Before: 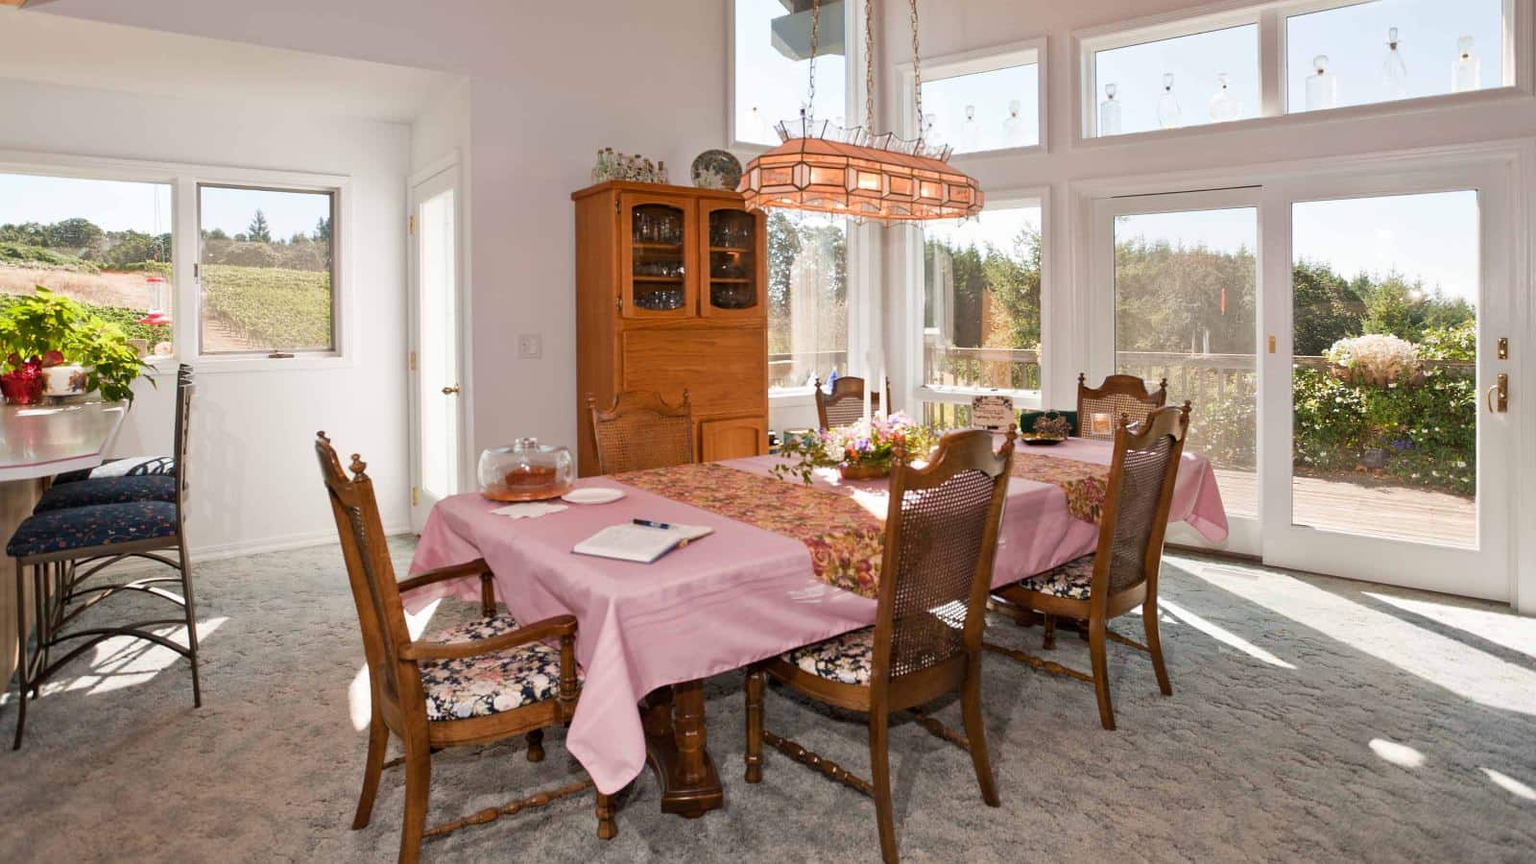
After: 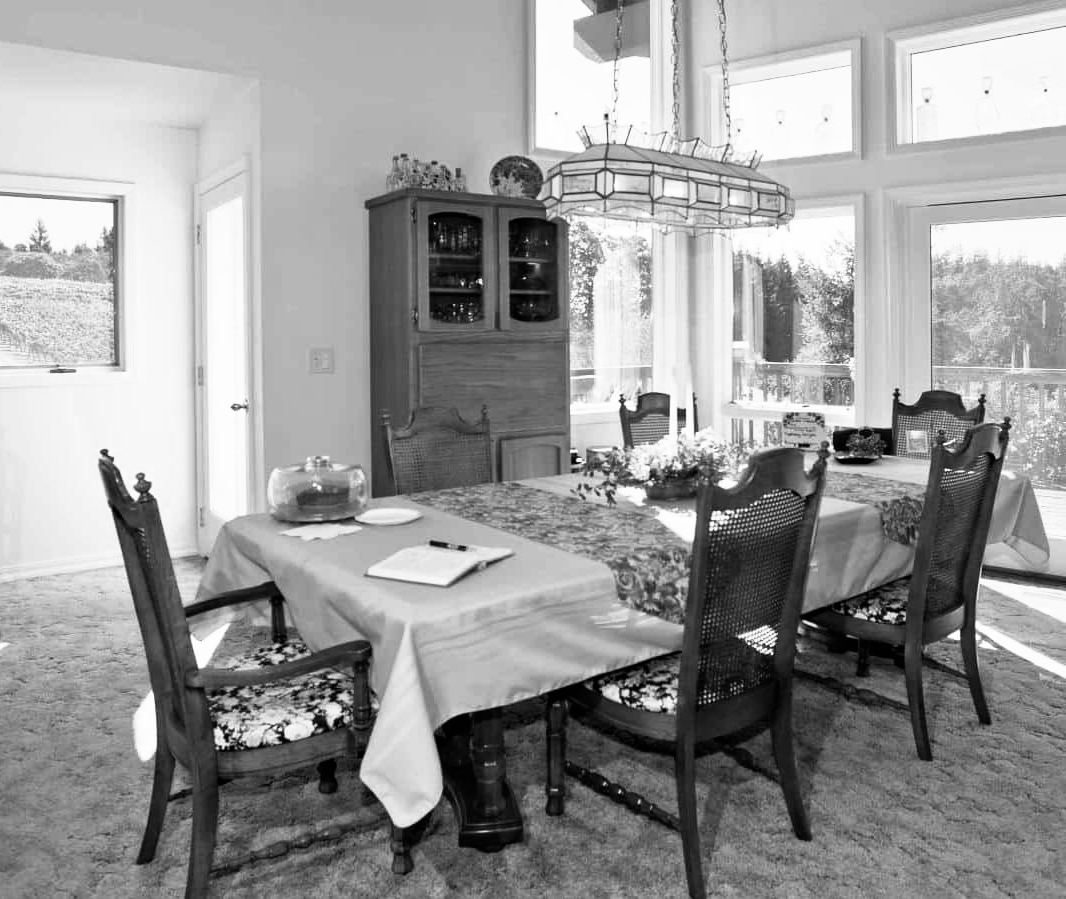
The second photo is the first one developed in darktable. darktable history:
filmic rgb: white relative exposure 2.45 EV, hardness 6.33
monochrome: a 16.01, b -2.65, highlights 0.52
crop and rotate: left 14.436%, right 18.898%
rgb curve: curves: ch0 [(0, 0) (0.078, 0.051) (0.929, 0.956) (1, 1)], compensate middle gray true
exposure: compensate highlight preservation false
color calibration: illuminant as shot in camera, x 0.358, y 0.373, temperature 4628.91 K
color balance: output saturation 110%
